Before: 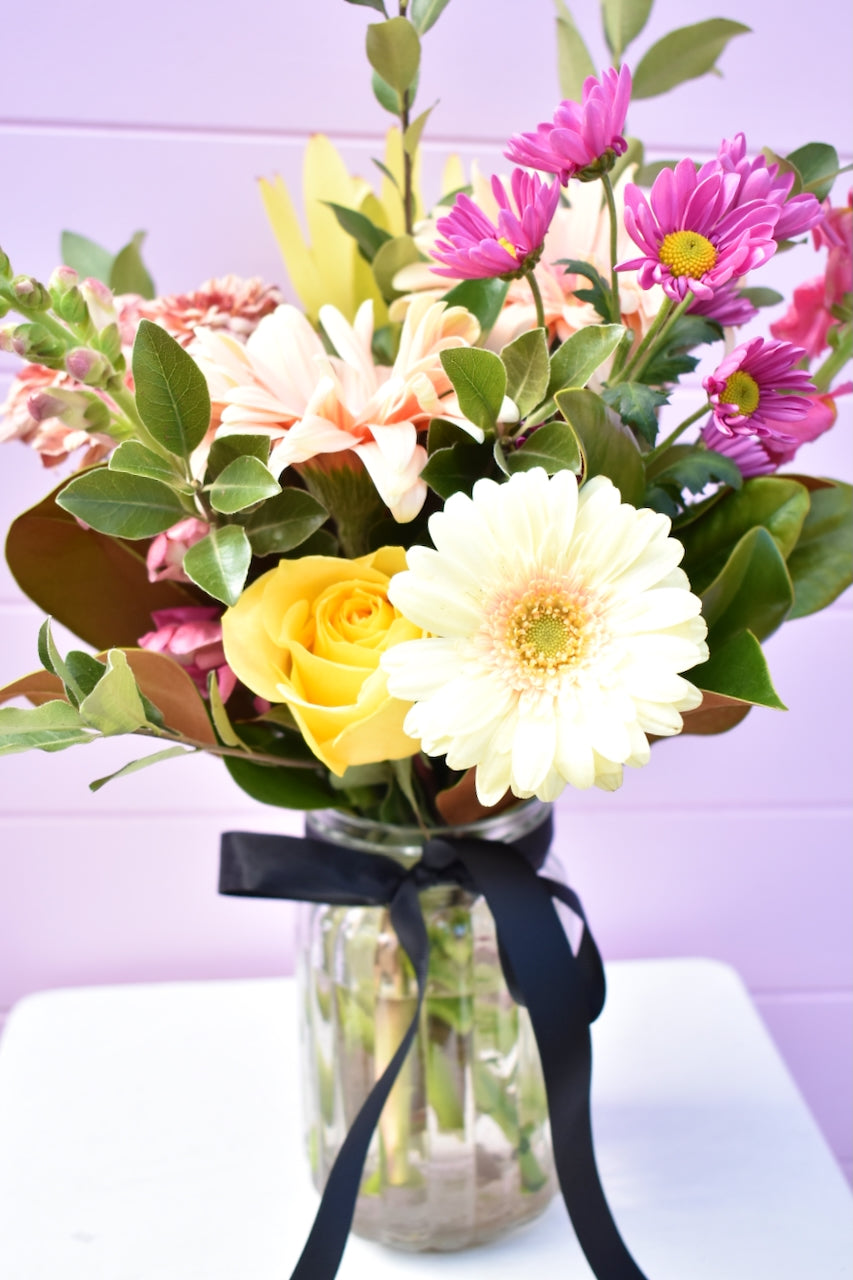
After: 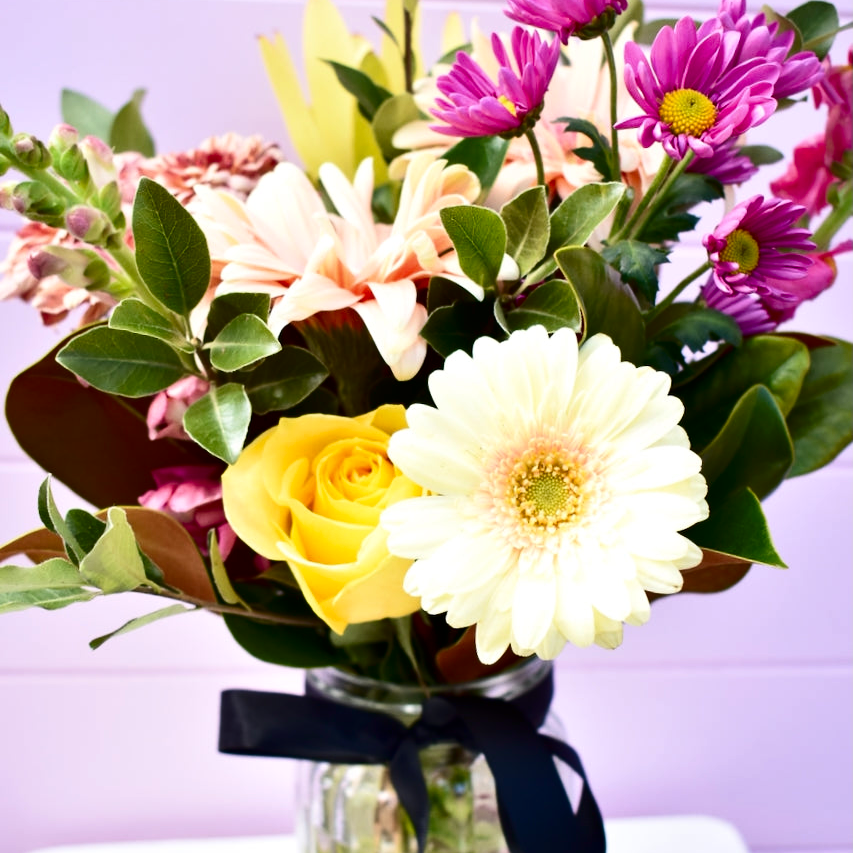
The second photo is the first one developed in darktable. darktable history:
contrast brightness saturation: contrast 0.19, brightness -0.24, saturation 0.11
crop: top 11.166%, bottom 22.168%
